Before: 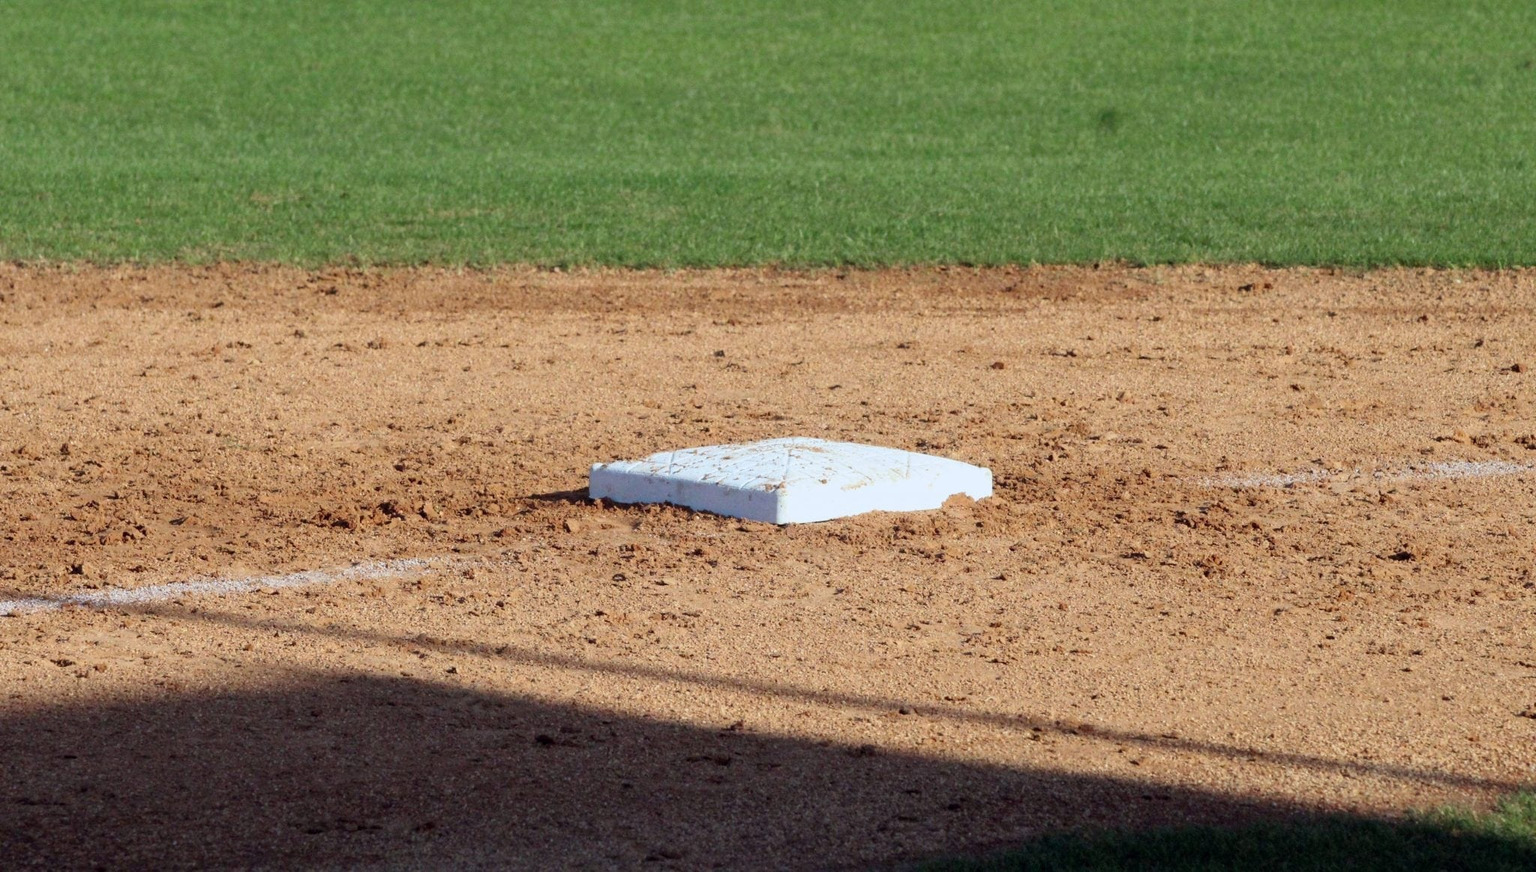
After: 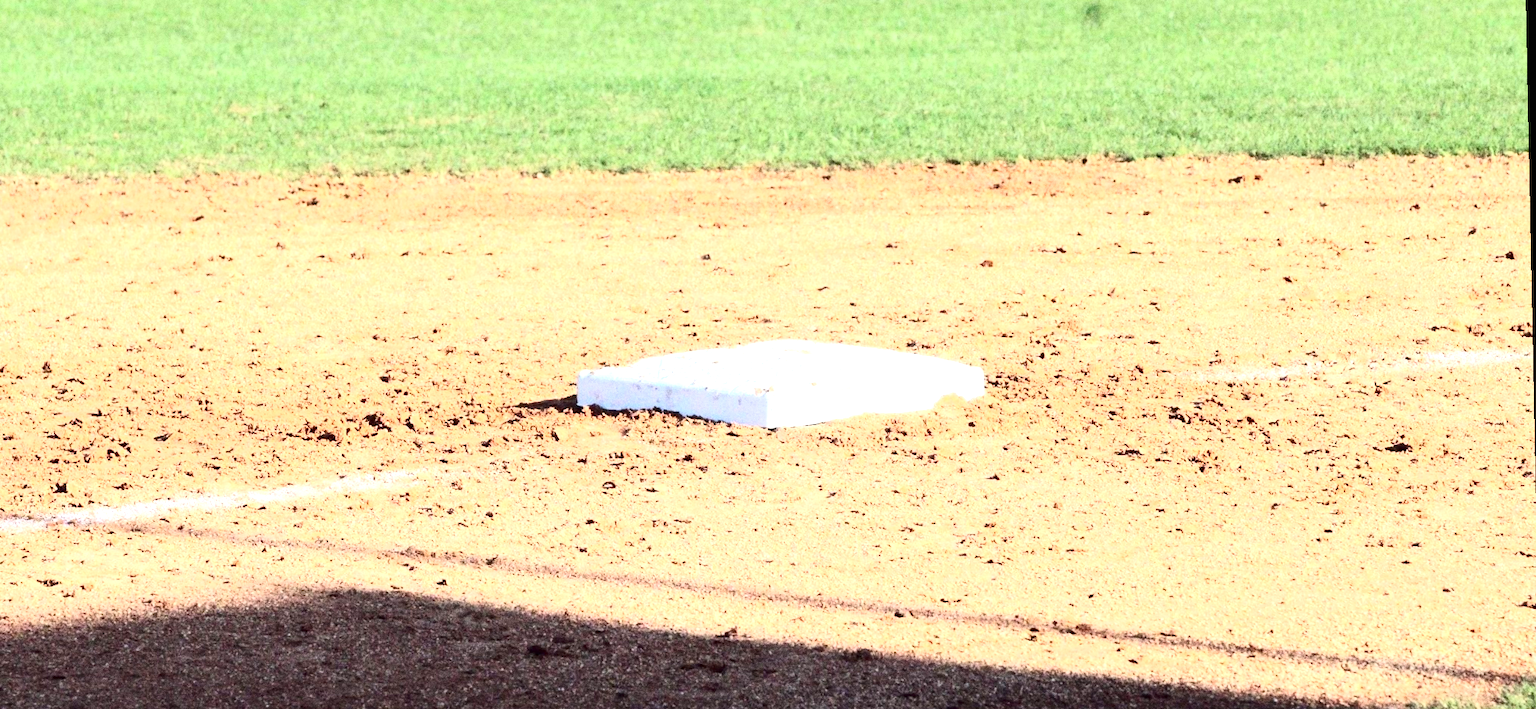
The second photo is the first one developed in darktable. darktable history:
exposure: black level correction 0, exposure 1.45 EV, compensate exposure bias true, compensate highlight preservation false
rotate and perspective: rotation -1.17°, automatic cropping off
grain: coarseness 0.09 ISO, strength 40%
crop and rotate: left 1.814%, top 12.818%, right 0.25%, bottom 9.225%
contrast brightness saturation: contrast 0.39, brightness 0.1
